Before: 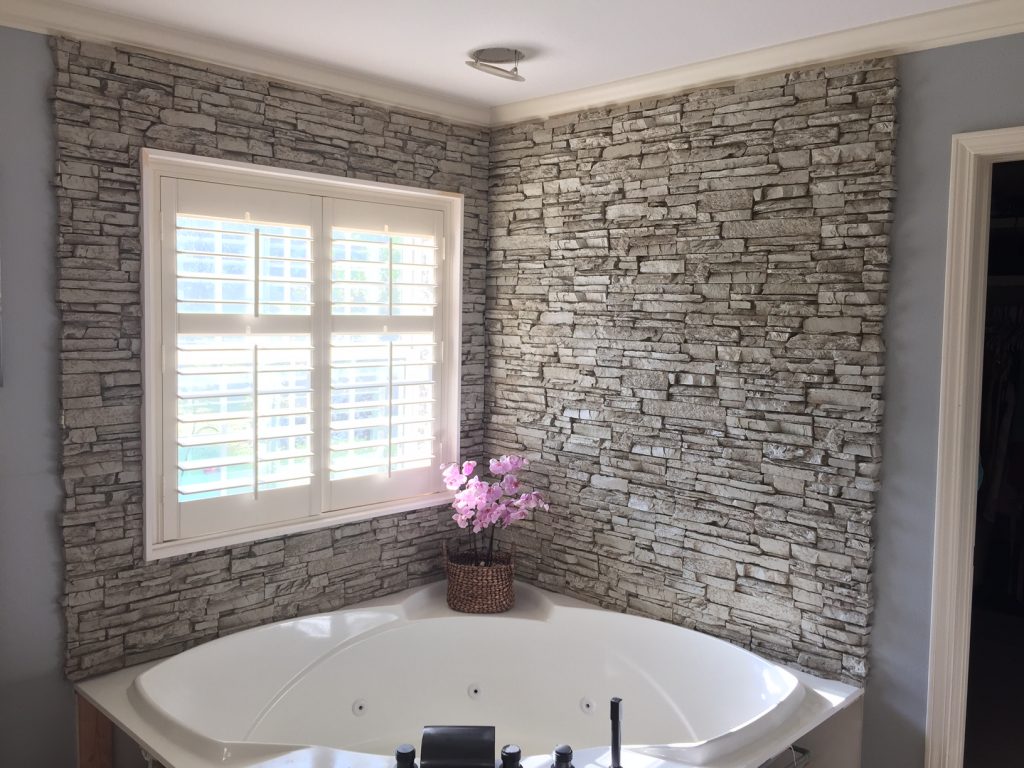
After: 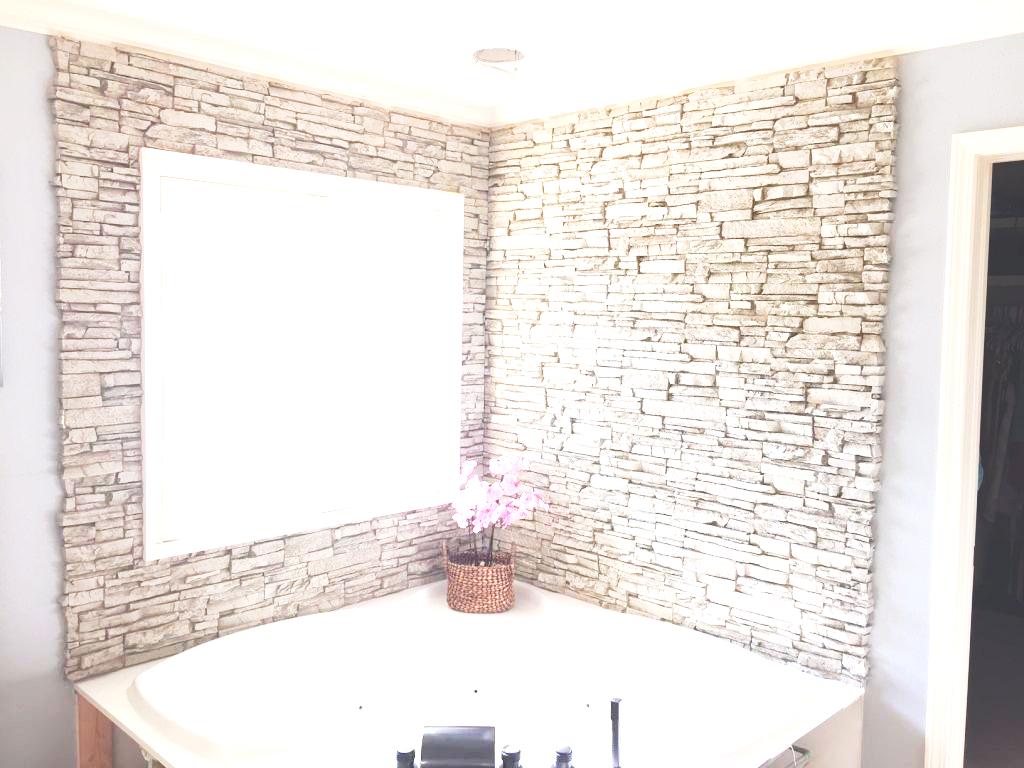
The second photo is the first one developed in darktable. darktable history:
tone curve: curves: ch0 [(0, 0) (0.003, 0.203) (0.011, 0.203) (0.025, 0.21) (0.044, 0.22) (0.069, 0.231) (0.1, 0.243) (0.136, 0.255) (0.177, 0.277) (0.224, 0.305) (0.277, 0.346) (0.335, 0.412) (0.399, 0.492) (0.468, 0.571) (0.543, 0.658) (0.623, 0.75) (0.709, 0.837) (0.801, 0.905) (0.898, 0.955) (1, 1)], preserve colors none
contrast brightness saturation: brightness 0.09, saturation 0.19
exposure: exposure 2.003 EV, compensate highlight preservation false
